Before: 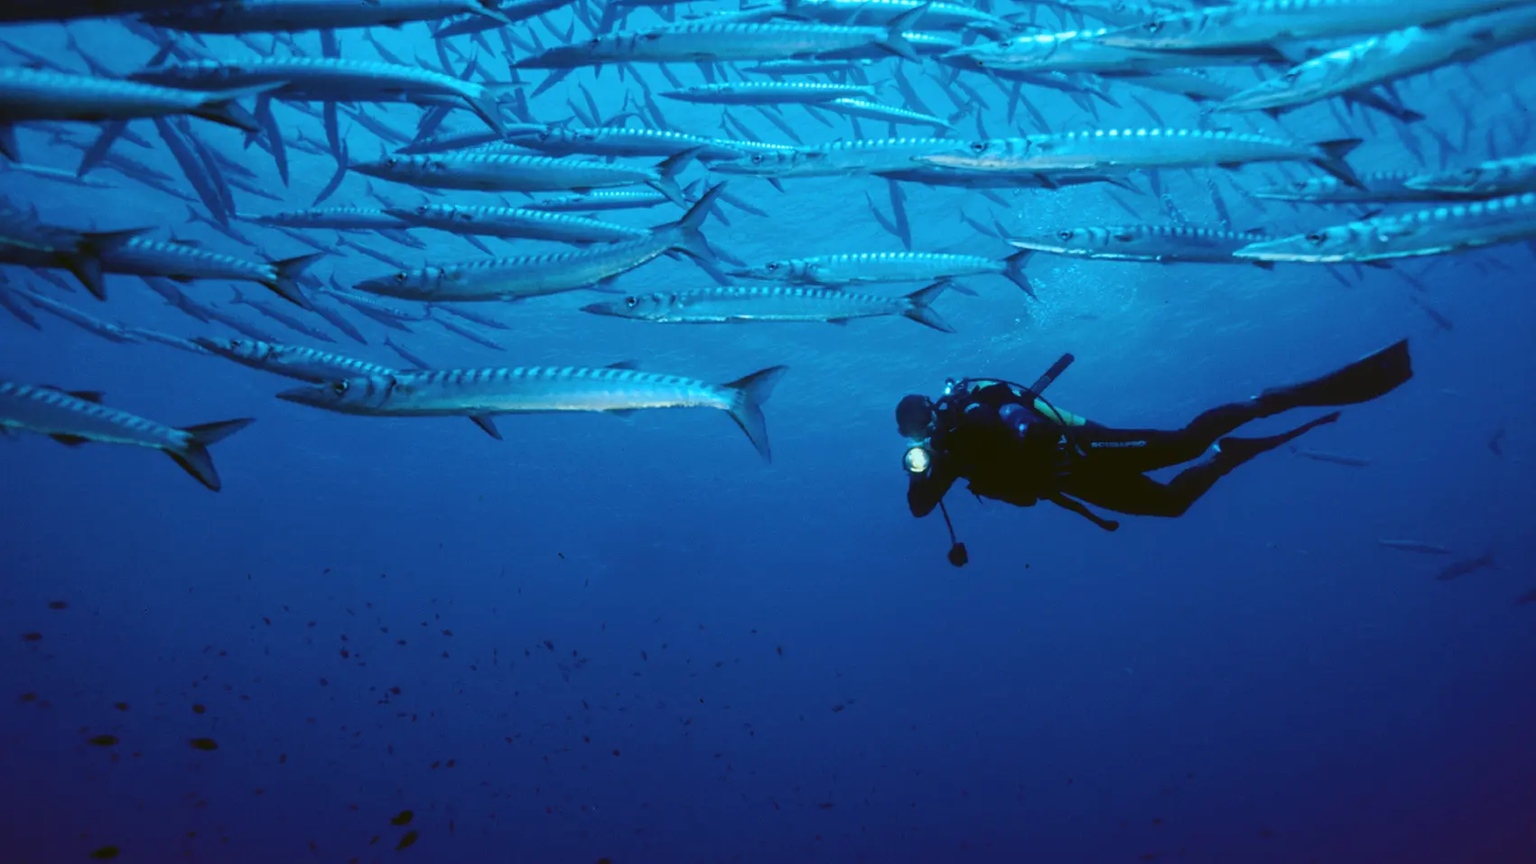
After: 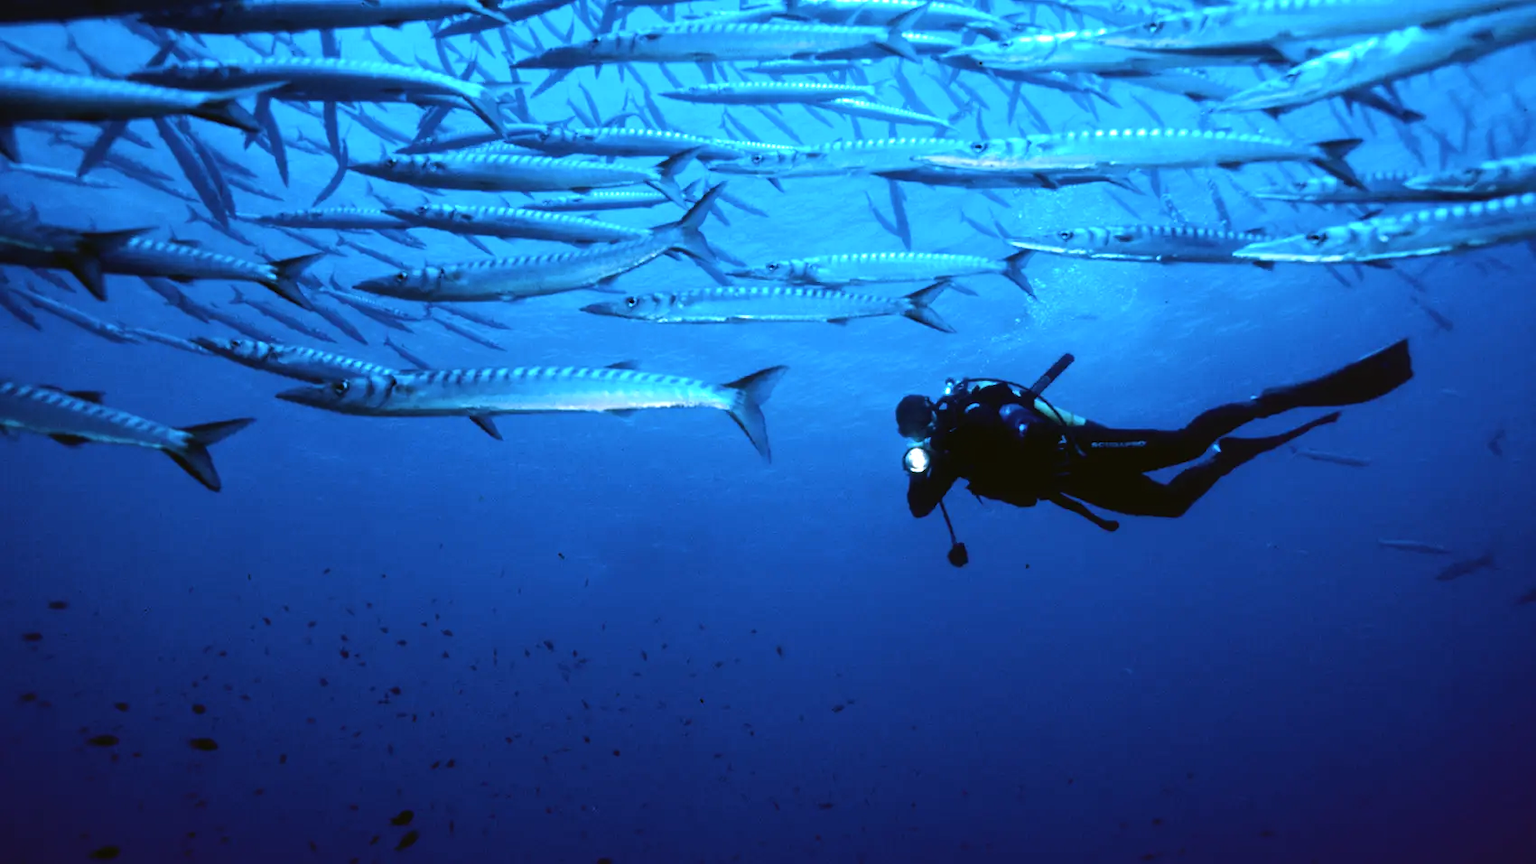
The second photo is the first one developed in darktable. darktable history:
color correction: highlights a* 15.98, highlights b* -19.94
tone equalizer: -8 EV -0.754 EV, -7 EV -0.695 EV, -6 EV -0.618 EV, -5 EV -0.394 EV, -3 EV 0.386 EV, -2 EV 0.6 EV, -1 EV 0.684 EV, +0 EV 0.735 EV, edges refinement/feathering 500, mask exposure compensation -1.57 EV, preserve details no
exposure: compensate exposure bias true, compensate highlight preservation false
